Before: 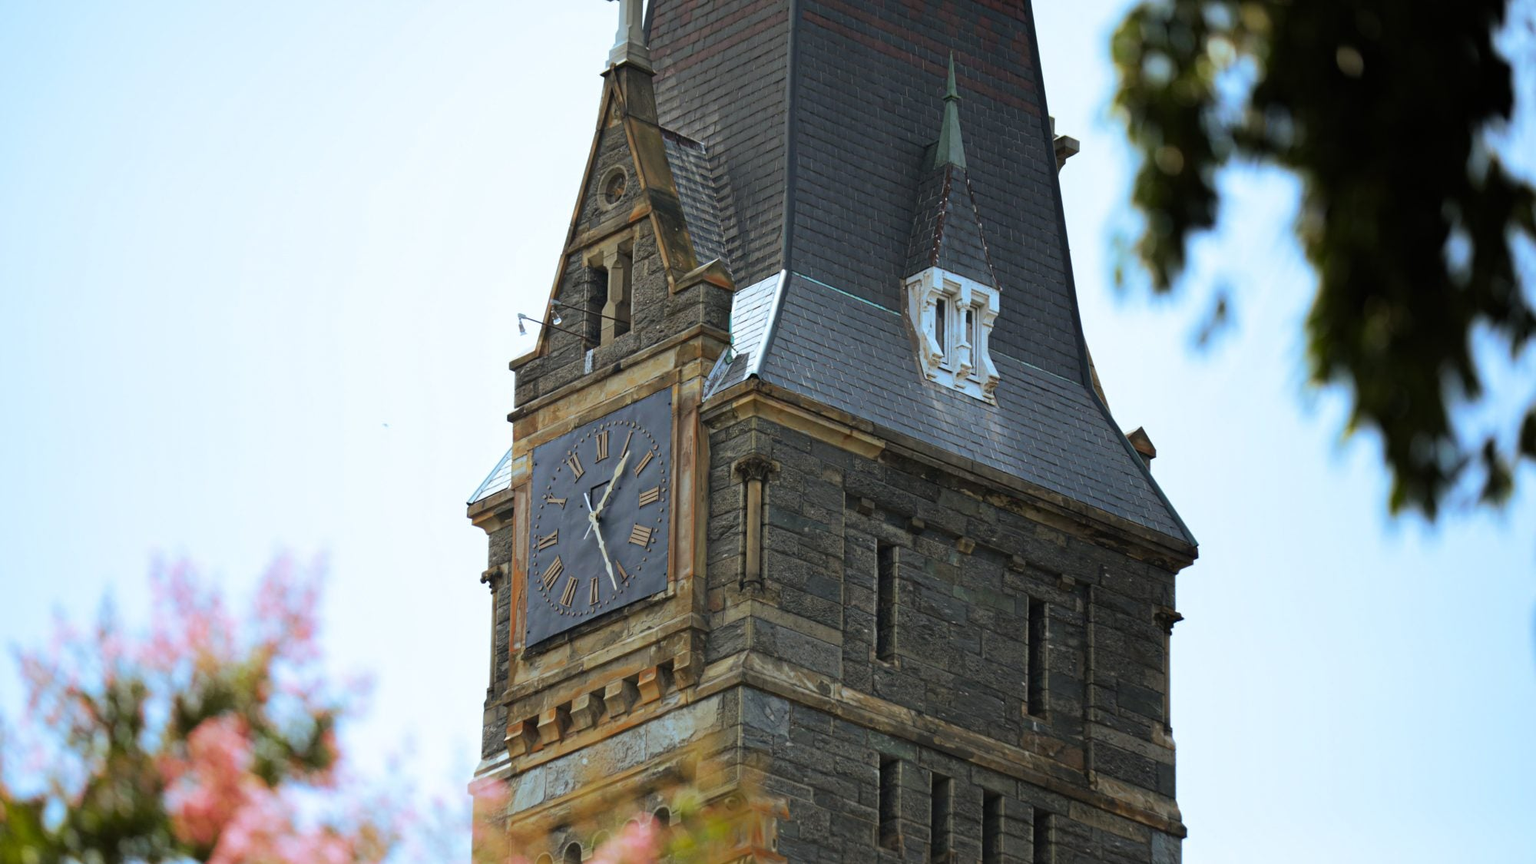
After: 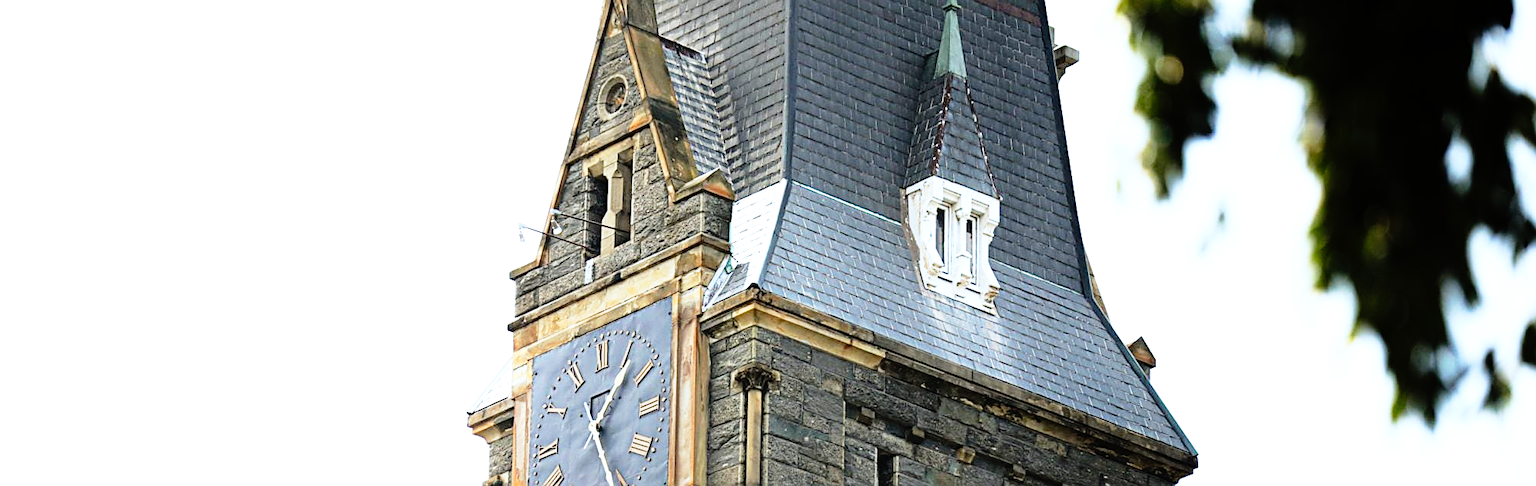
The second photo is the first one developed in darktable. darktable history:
tone equalizer: -8 EV -0.728 EV, -7 EV -0.69 EV, -6 EV -0.585 EV, -5 EV -0.387 EV, -3 EV 0.384 EV, -2 EV 0.6 EV, -1 EV 0.679 EV, +0 EV 0.758 EV
sharpen: on, module defaults
crop and rotate: top 10.542%, bottom 33.13%
base curve: curves: ch0 [(0, 0) (0.012, 0.01) (0.073, 0.168) (0.31, 0.711) (0.645, 0.957) (1, 1)], preserve colors none
